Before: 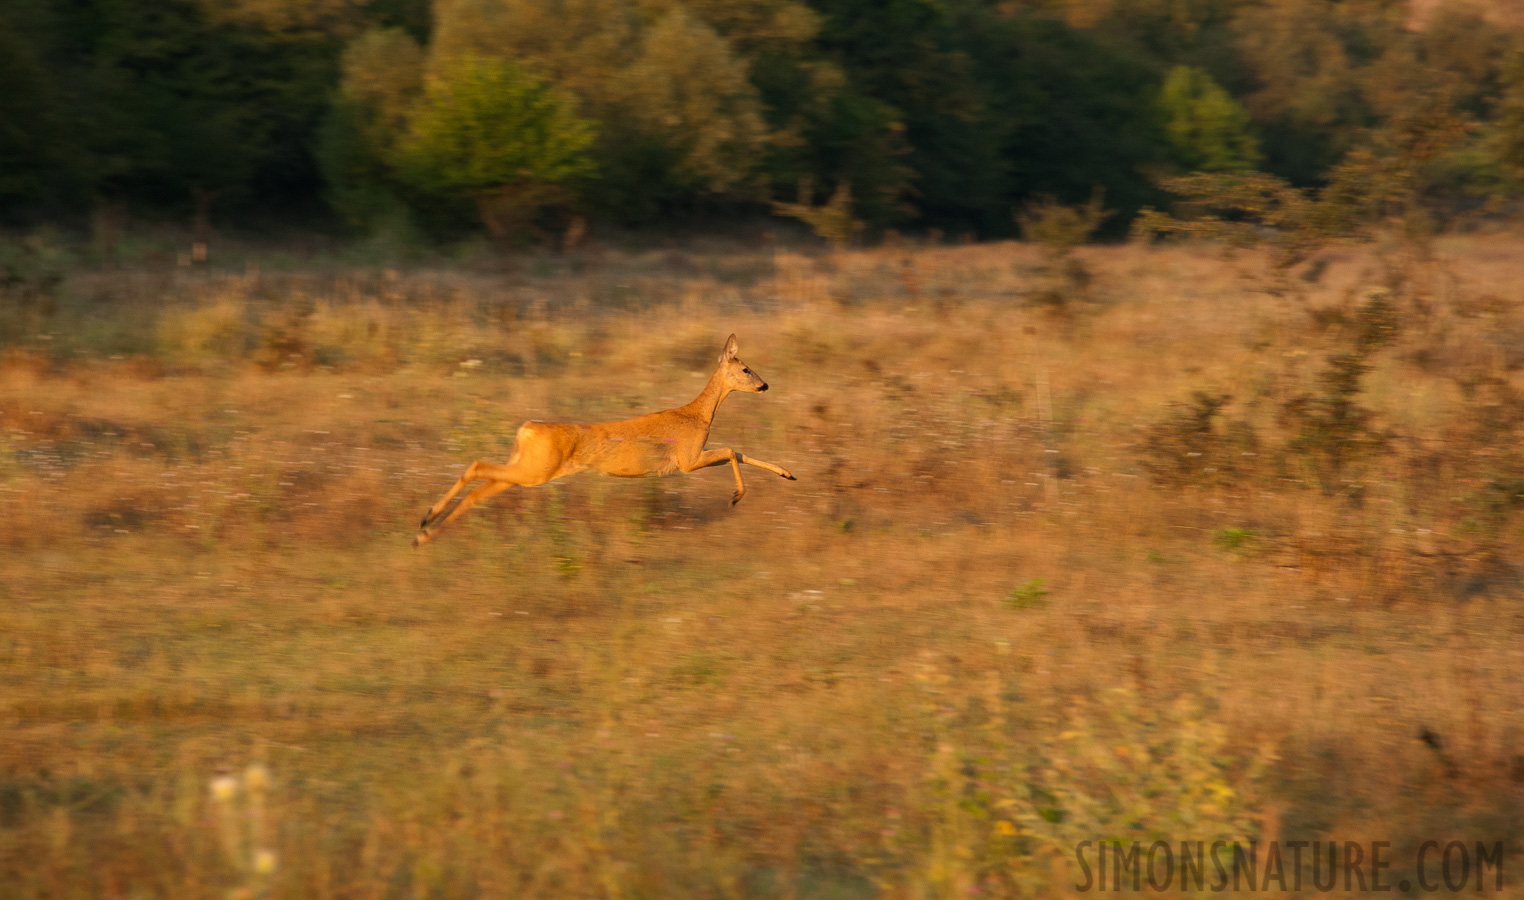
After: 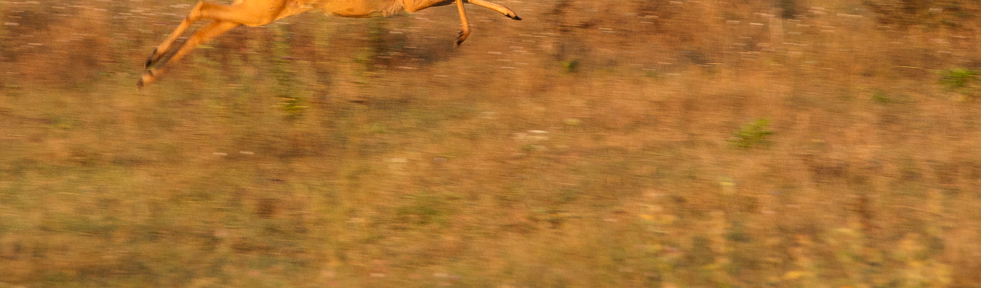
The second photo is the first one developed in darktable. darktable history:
velvia: on, module defaults
crop: left 18.091%, top 51.13%, right 17.525%, bottom 16.85%
local contrast: highlights 100%, shadows 100%, detail 120%, midtone range 0.2
